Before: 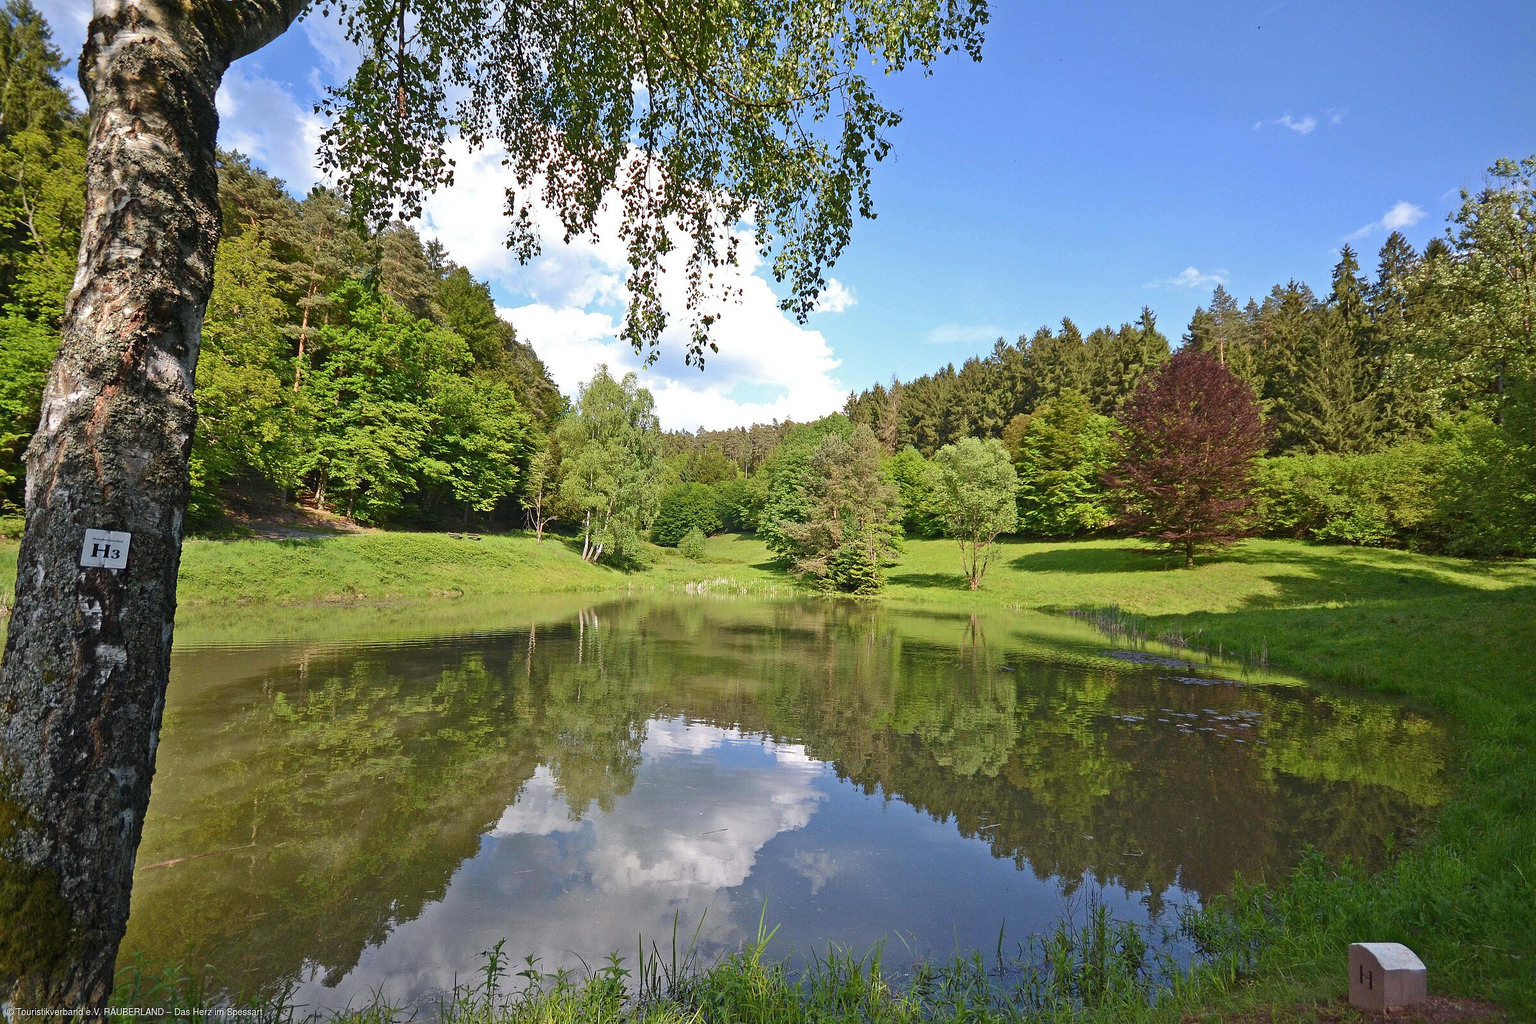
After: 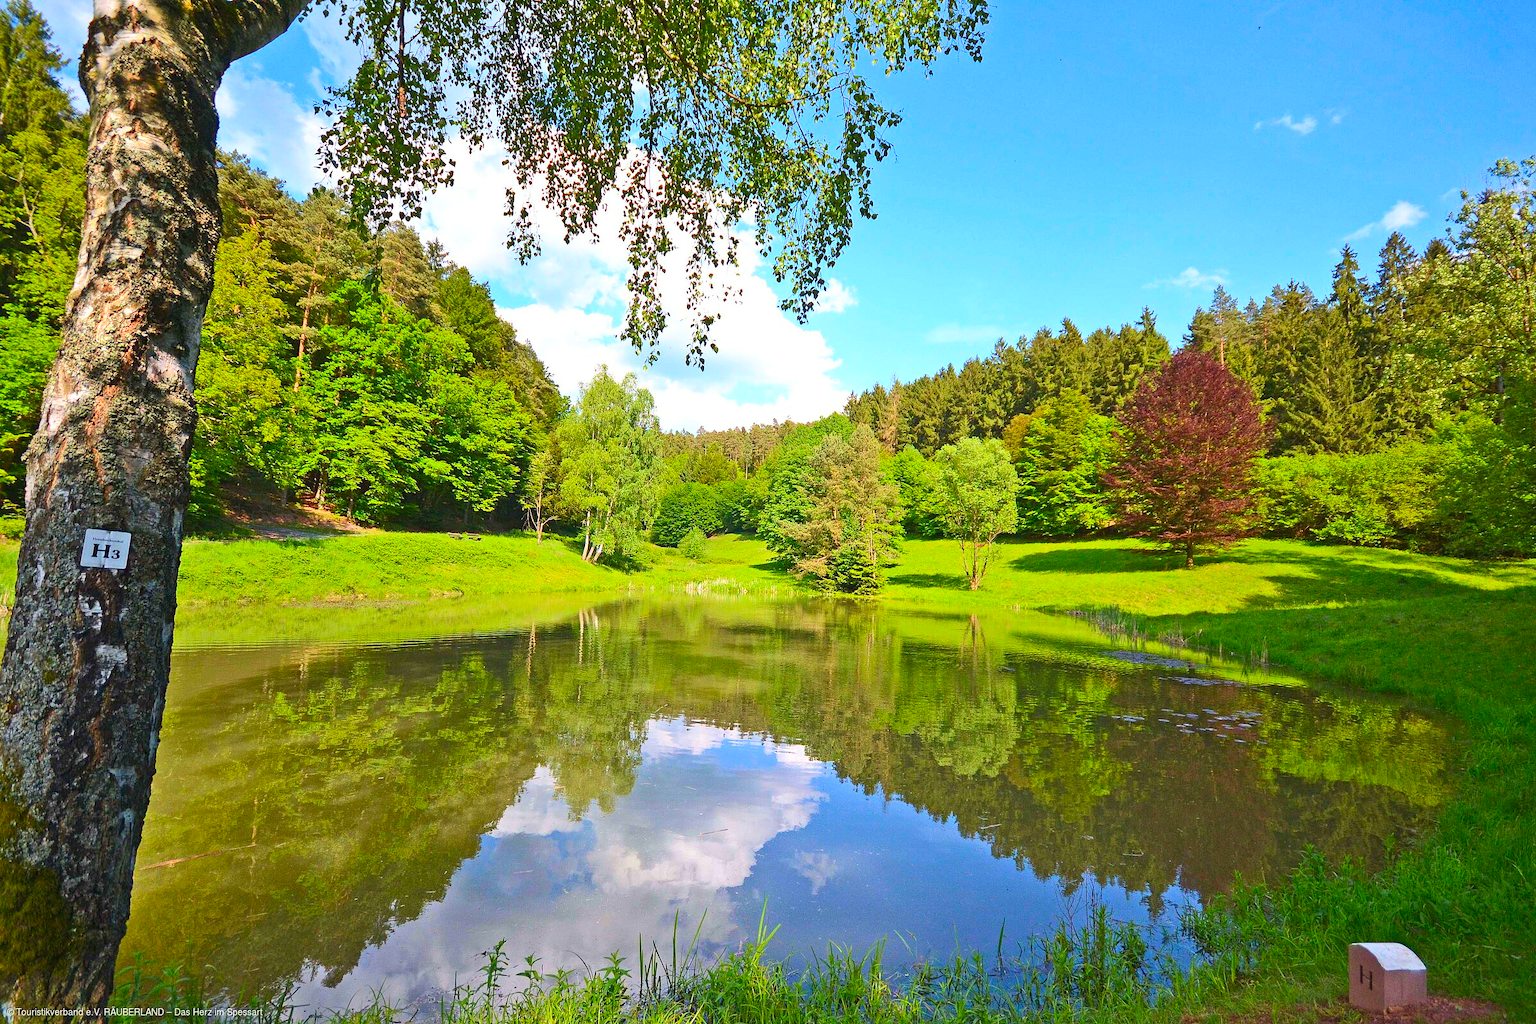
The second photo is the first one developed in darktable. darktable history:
velvia: on, module defaults
contrast brightness saturation: contrast 0.195, brightness 0.198, saturation 0.785
